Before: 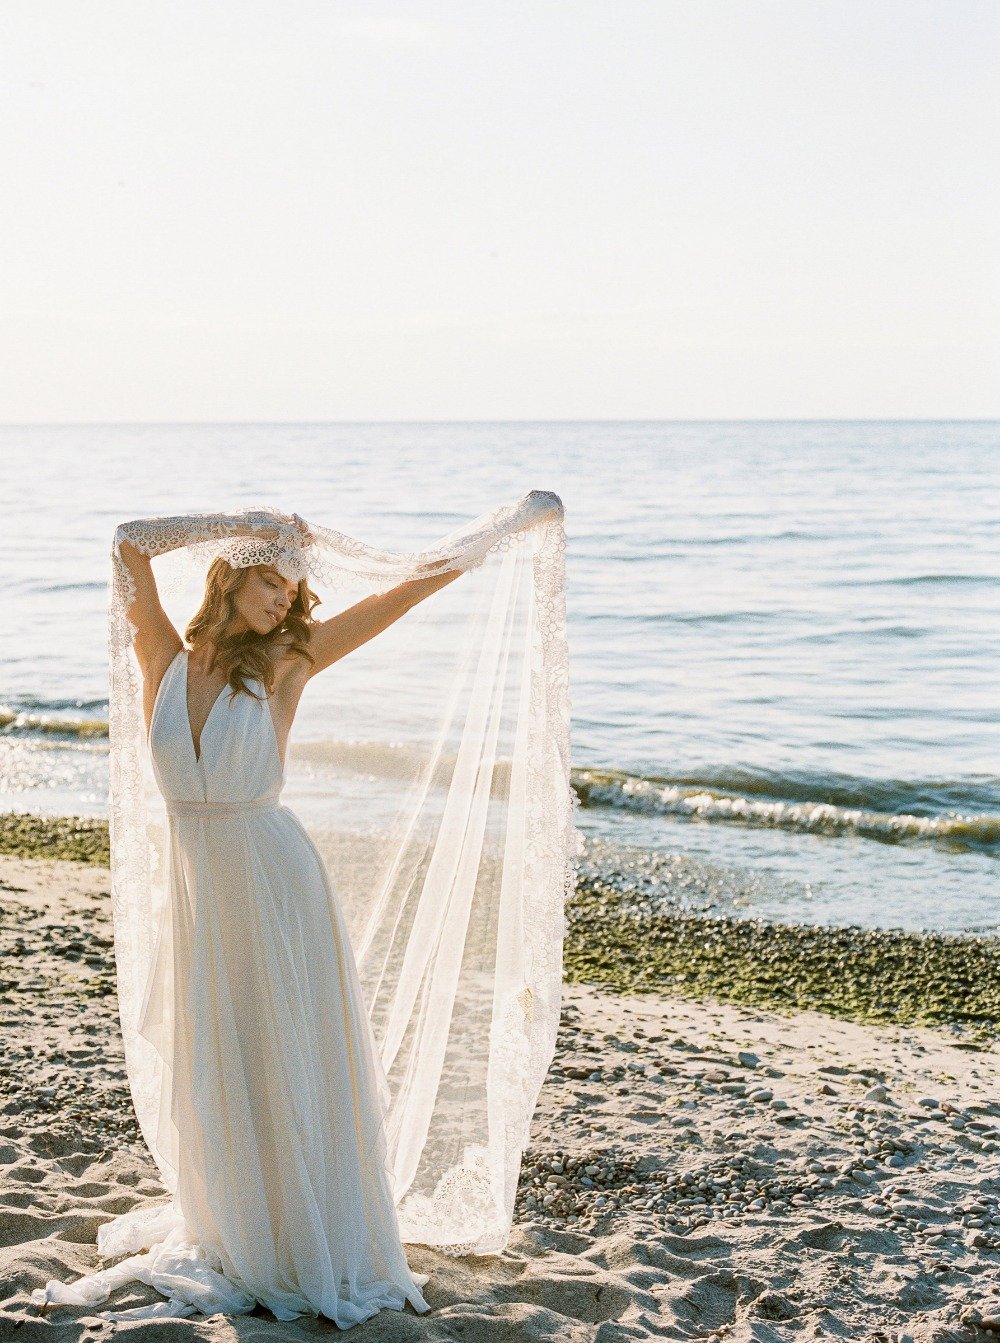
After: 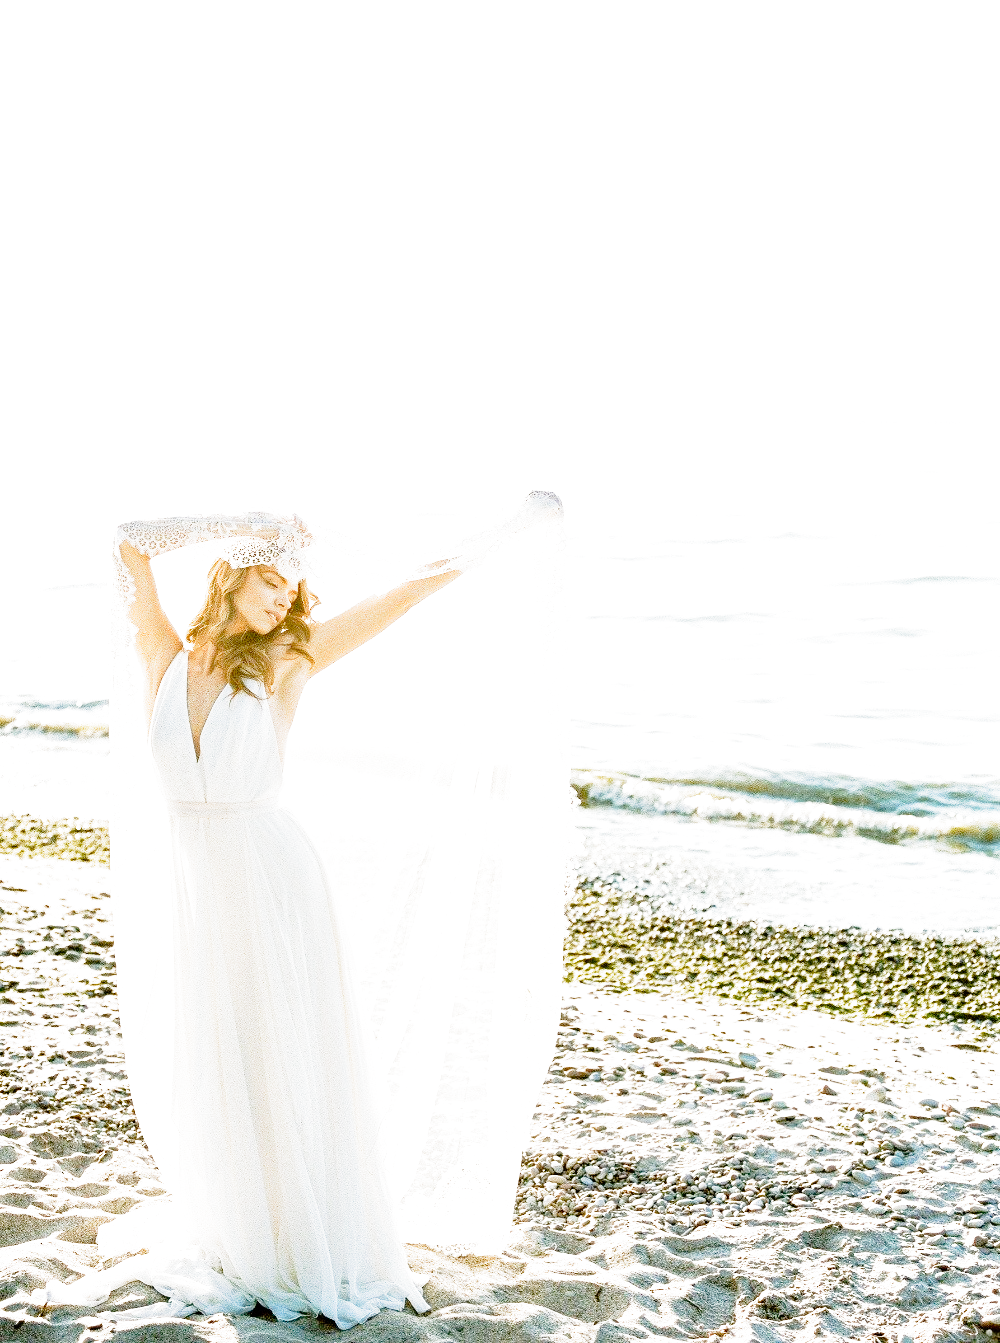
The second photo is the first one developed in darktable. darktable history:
tone curve: curves: ch0 [(0, 0) (0.003, 0.003) (0.011, 0.006) (0.025, 0.015) (0.044, 0.025) (0.069, 0.034) (0.1, 0.052) (0.136, 0.092) (0.177, 0.157) (0.224, 0.228) (0.277, 0.305) (0.335, 0.392) (0.399, 0.466) (0.468, 0.543) (0.543, 0.612) (0.623, 0.692) (0.709, 0.78) (0.801, 0.865) (0.898, 0.935) (1, 1)], preserve colors none
exposure: black level correction 0, exposure 0.7 EV, compensate highlight preservation false
filmic rgb: middle gray luminance 9.23%, black relative exposure -10.55 EV, white relative exposure 3.45 EV, threshold 6 EV, target black luminance 0%, hardness 5.98, latitude 59.69%, contrast 1.087, highlights saturation mix 5%, shadows ↔ highlights balance 29.23%, add noise in highlights 0, preserve chrominance no, color science v3 (2019), use custom middle-gray values true, iterations of high-quality reconstruction 0, contrast in highlights soft, enable highlight reconstruction true
